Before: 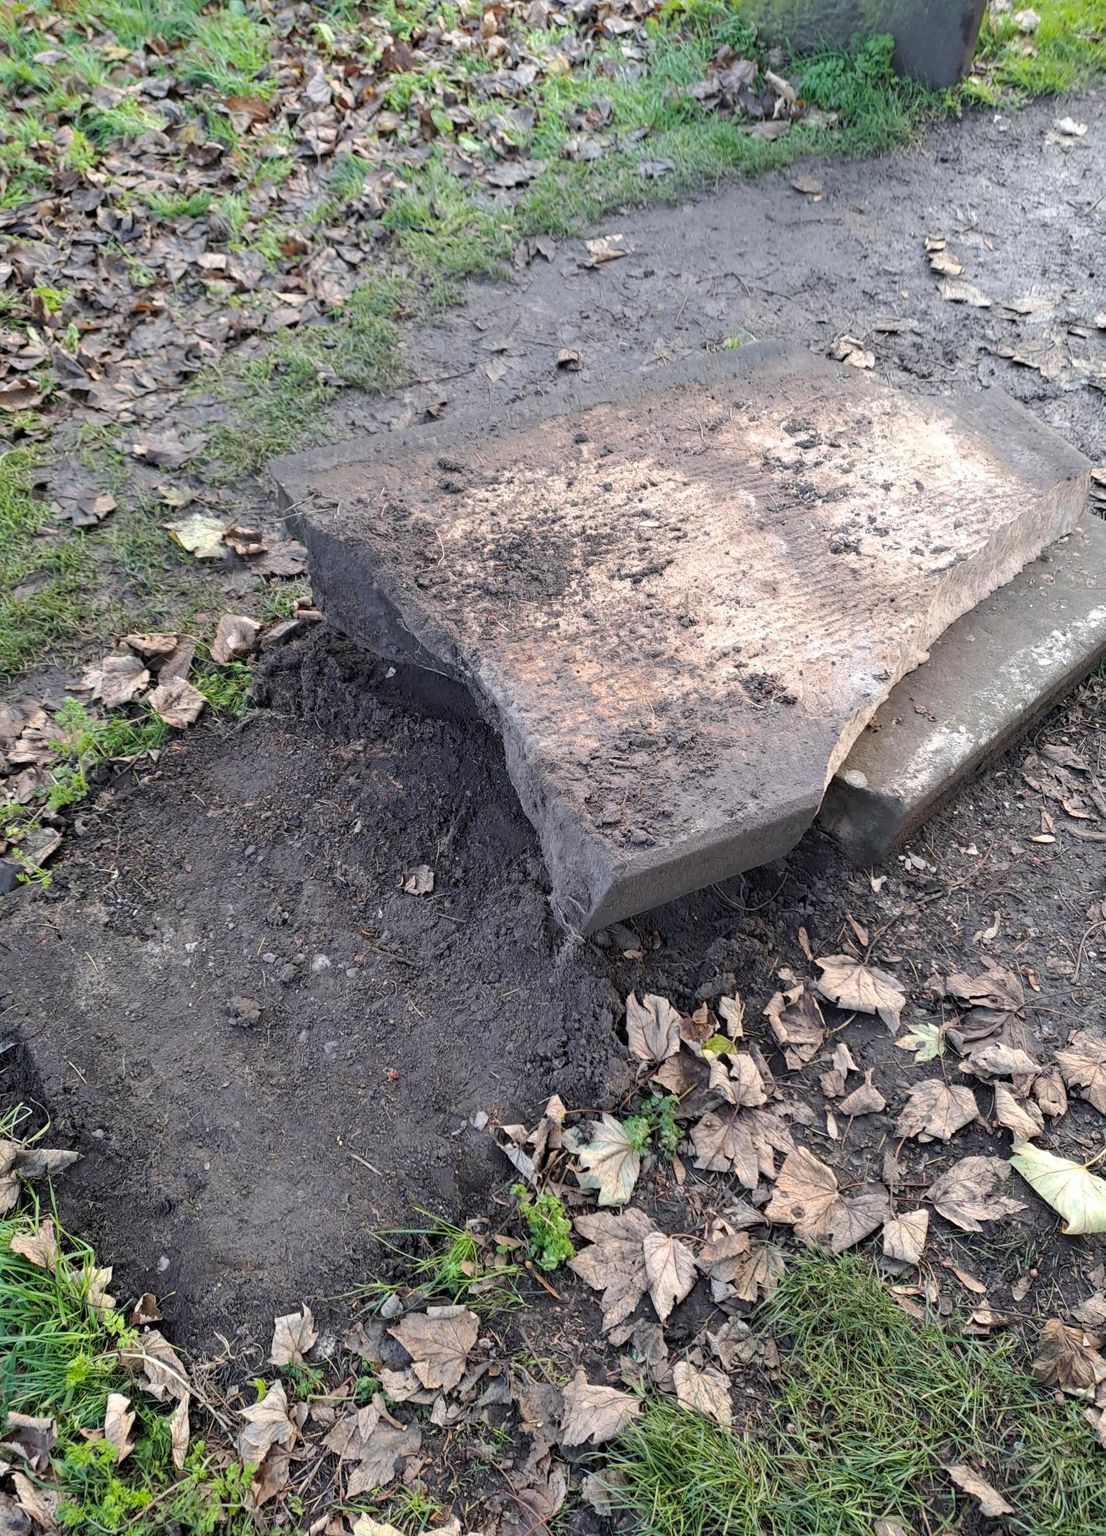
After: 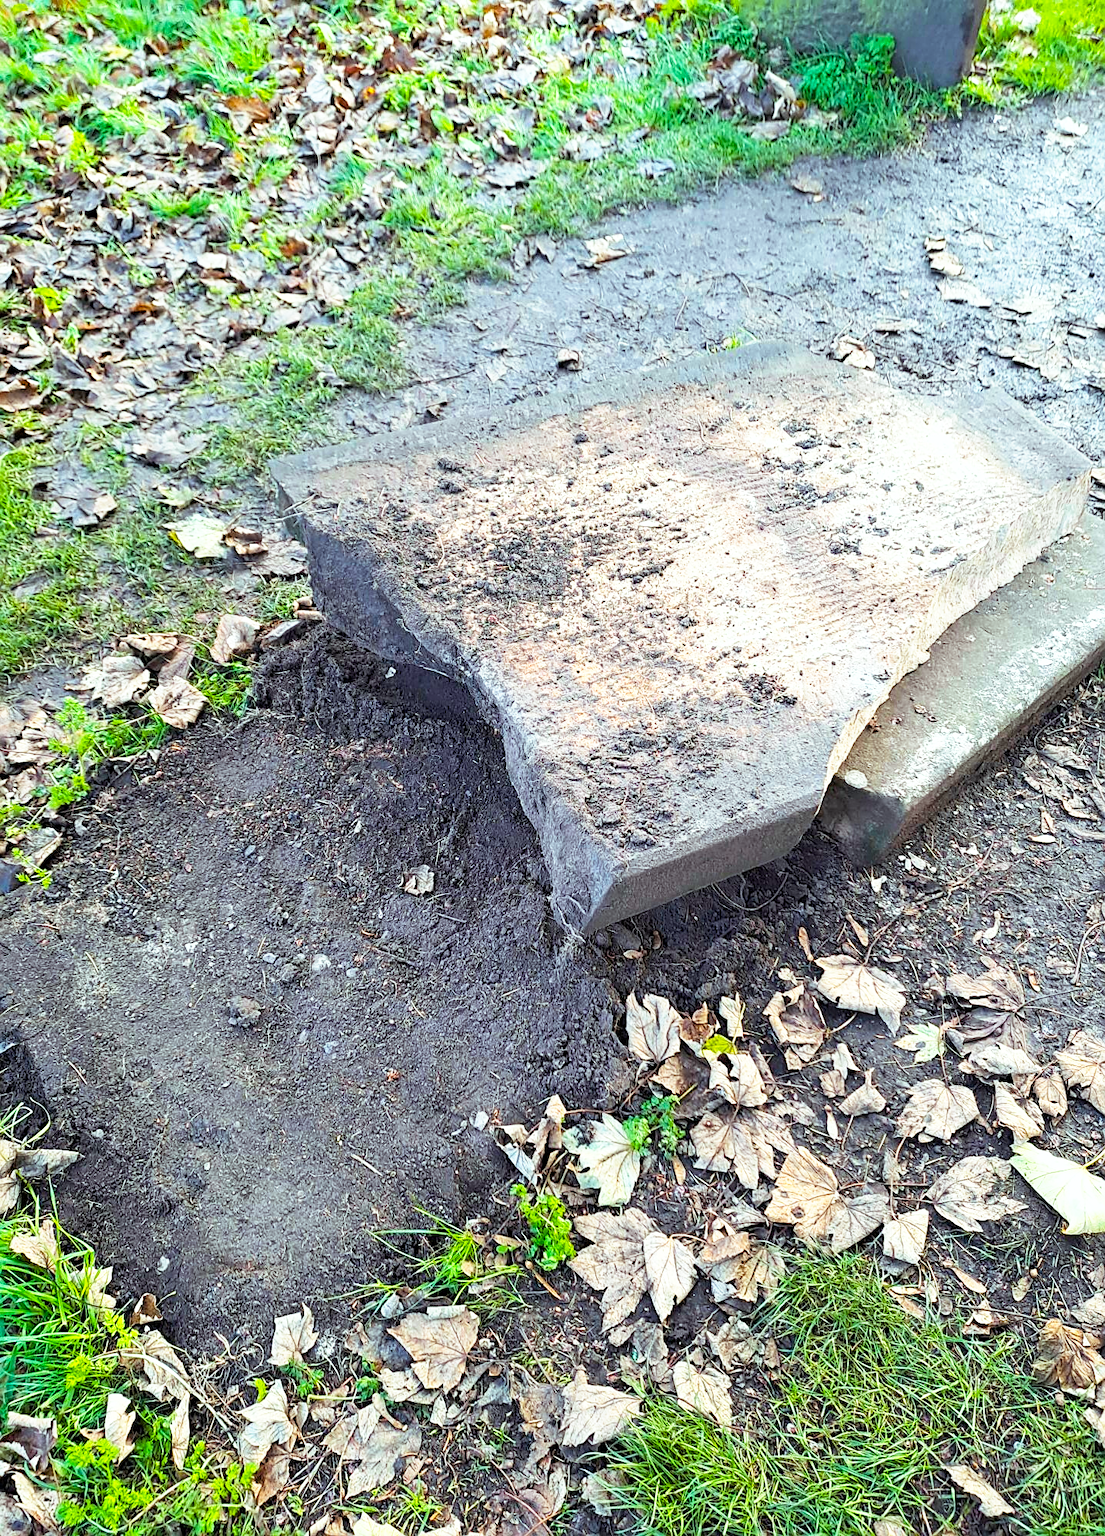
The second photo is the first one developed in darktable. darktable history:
sharpen: on, module defaults
color balance rgb: highlights gain › luminance 19.915%, highlights gain › chroma 2.75%, highlights gain › hue 172.16°, linear chroma grading › global chroma 14.441%, perceptual saturation grading › global saturation 40.998%, global vibrance 9.912%
base curve: curves: ch0 [(0, 0) (0.557, 0.834) (1, 1)], preserve colors none
